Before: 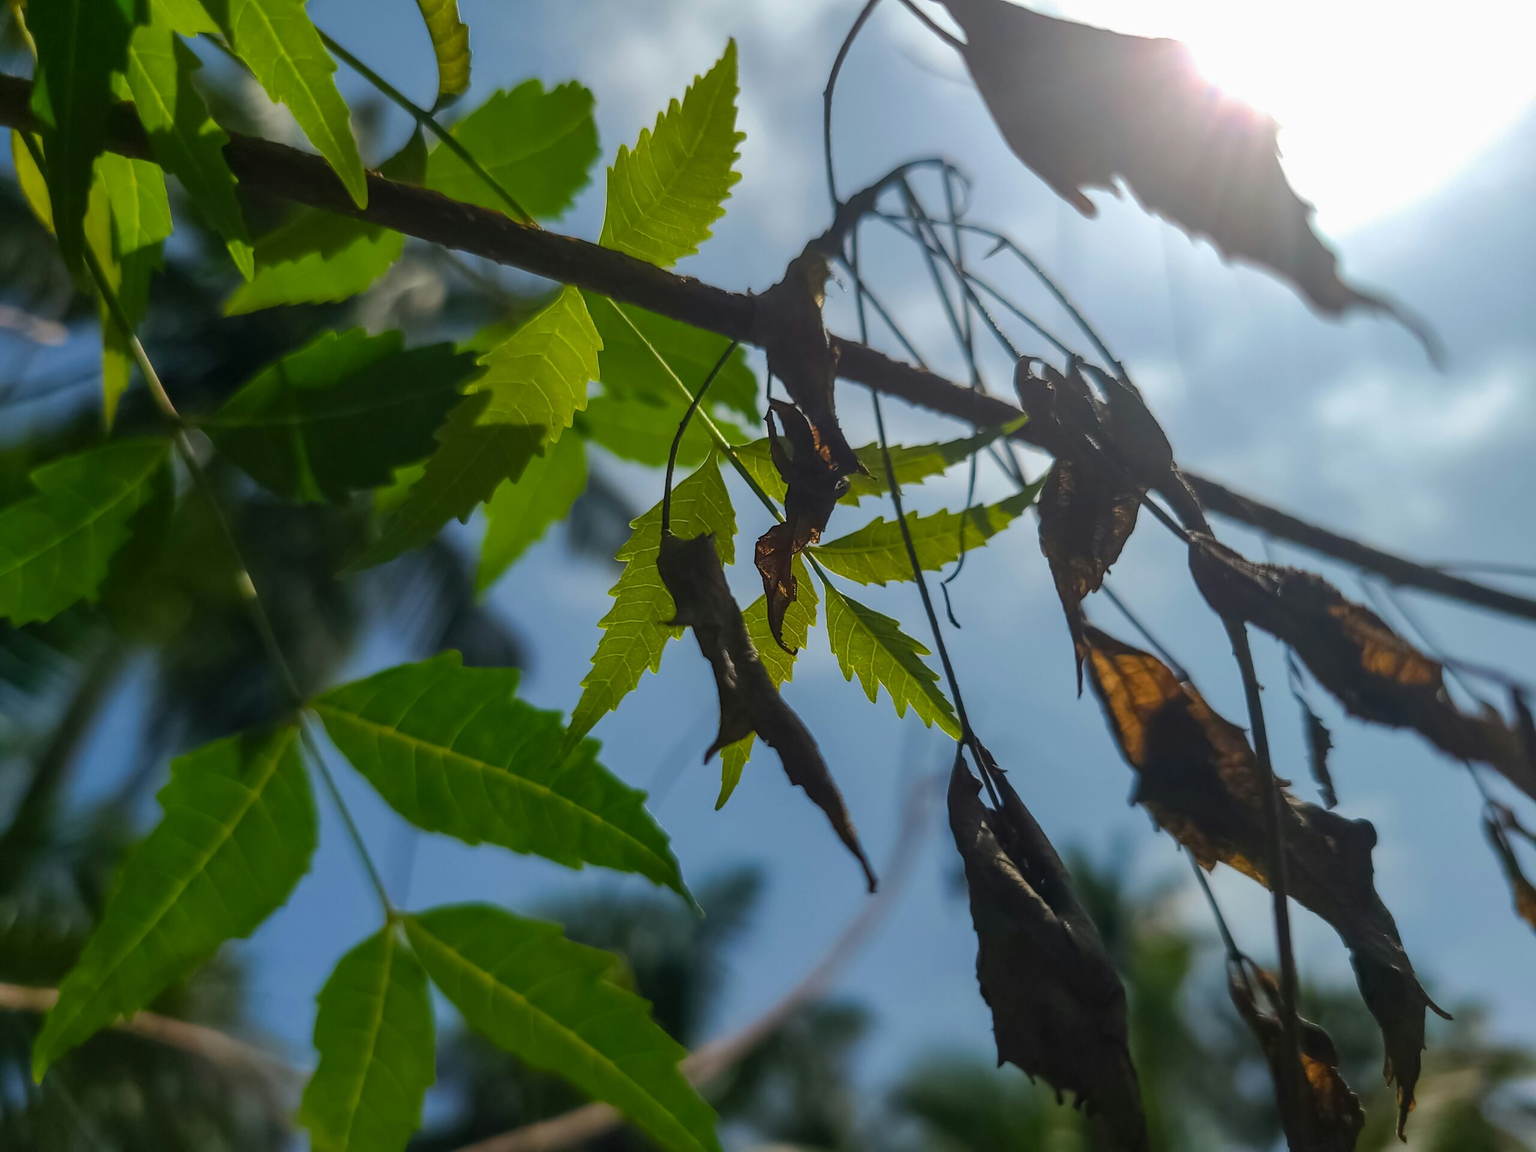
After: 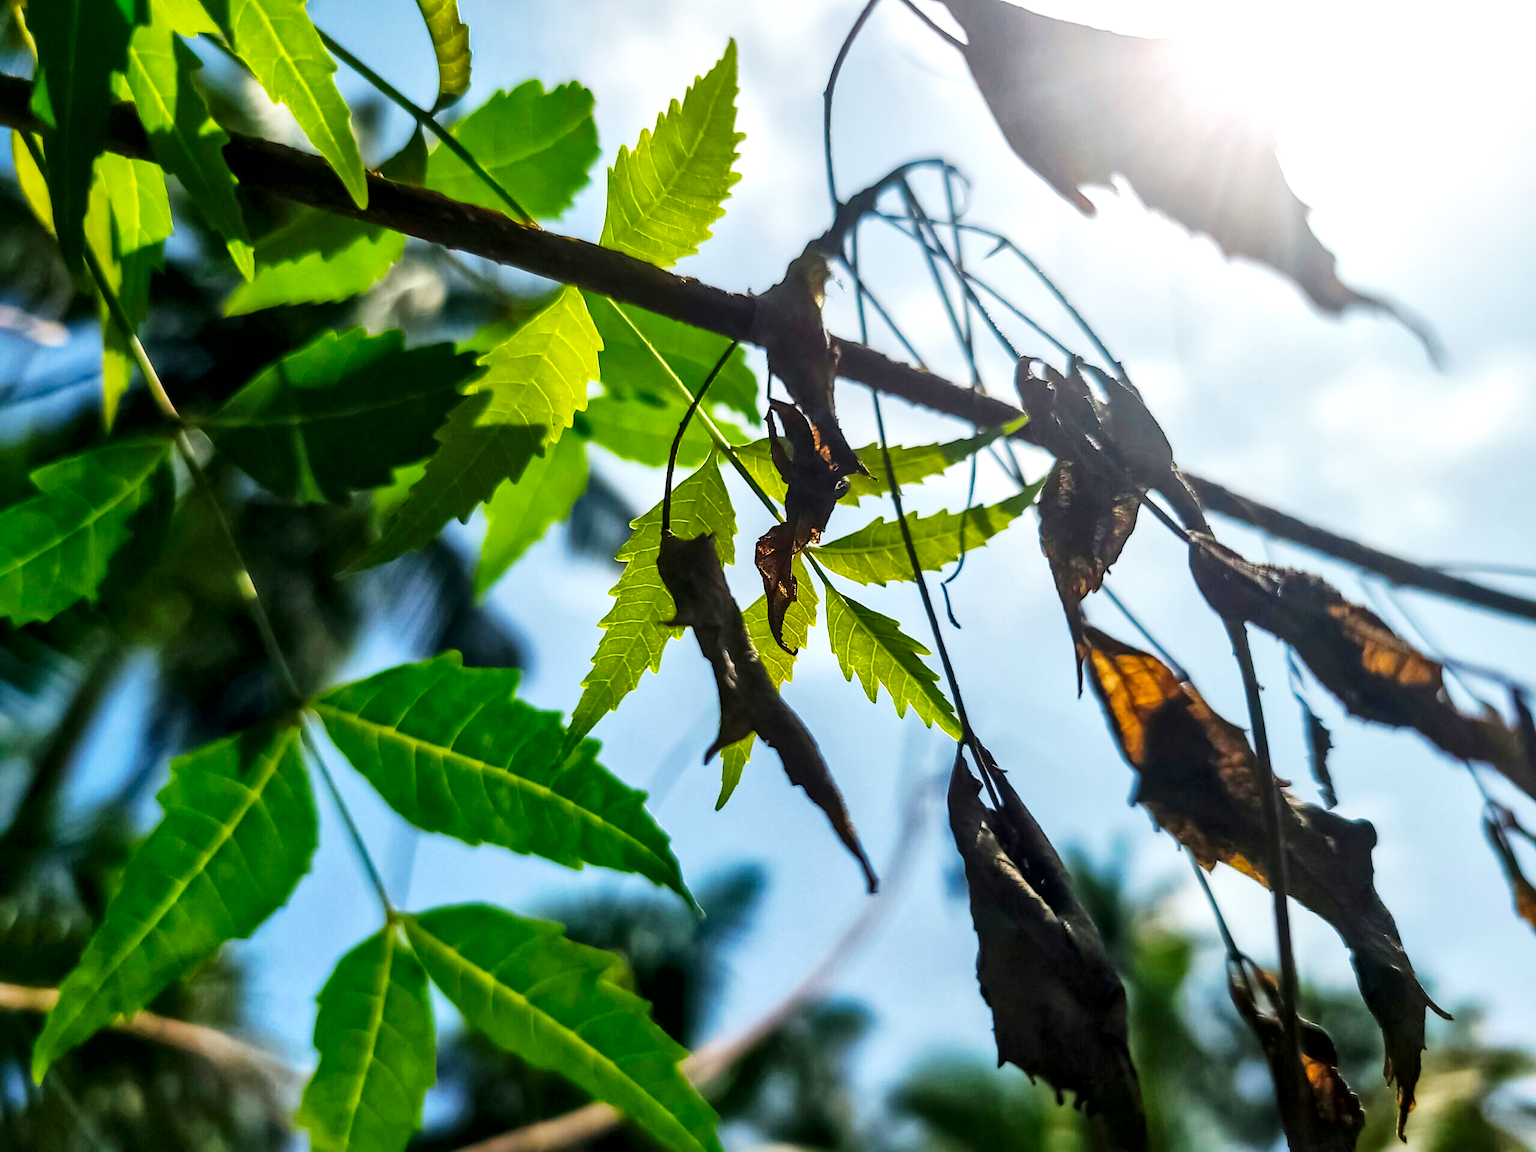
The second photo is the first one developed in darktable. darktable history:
base curve: curves: ch0 [(0, 0) (0.007, 0.004) (0.027, 0.03) (0.046, 0.07) (0.207, 0.54) (0.442, 0.872) (0.673, 0.972) (1, 1)], preserve colors none
tone equalizer: edges refinement/feathering 500, mask exposure compensation -1.57 EV, preserve details no
local contrast: mode bilateral grid, contrast 21, coarseness 49, detail 173%, midtone range 0.2
